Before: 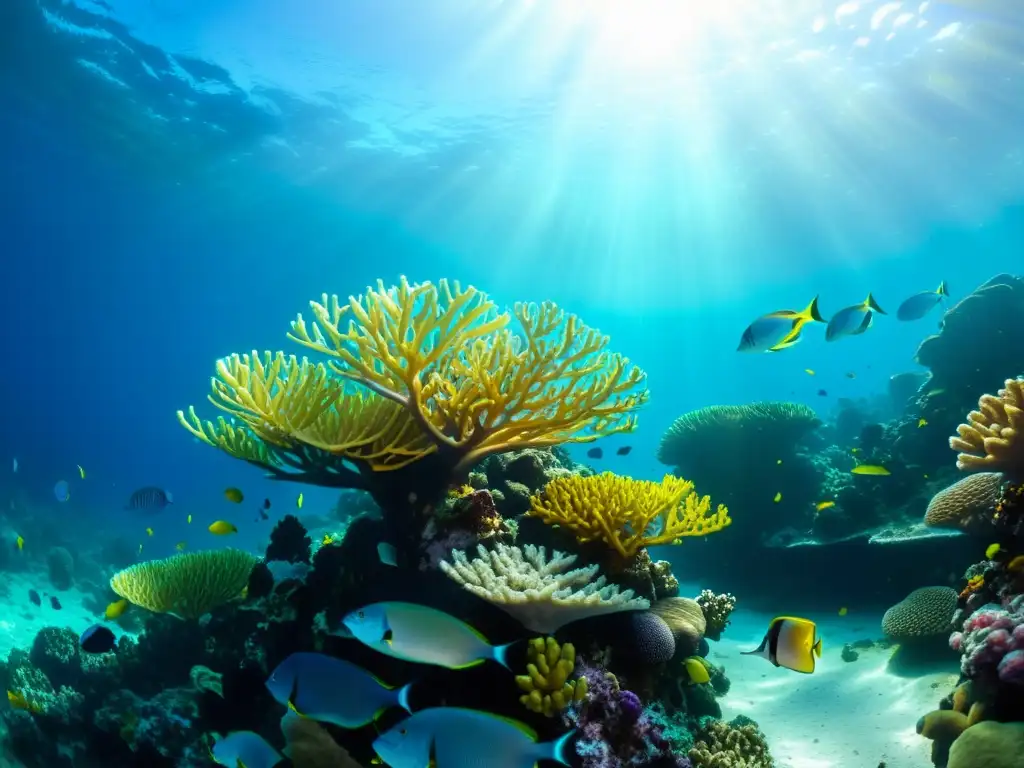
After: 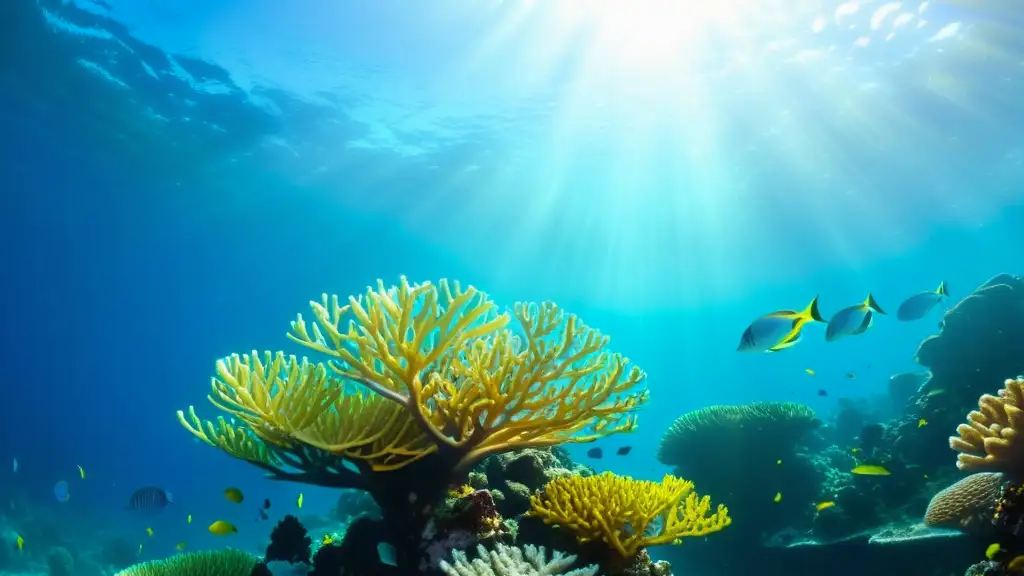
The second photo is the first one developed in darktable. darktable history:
crop: bottom 24.967%
local contrast: mode bilateral grid, contrast 100, coarseness 100, detail 91%, midtone range 0.2
